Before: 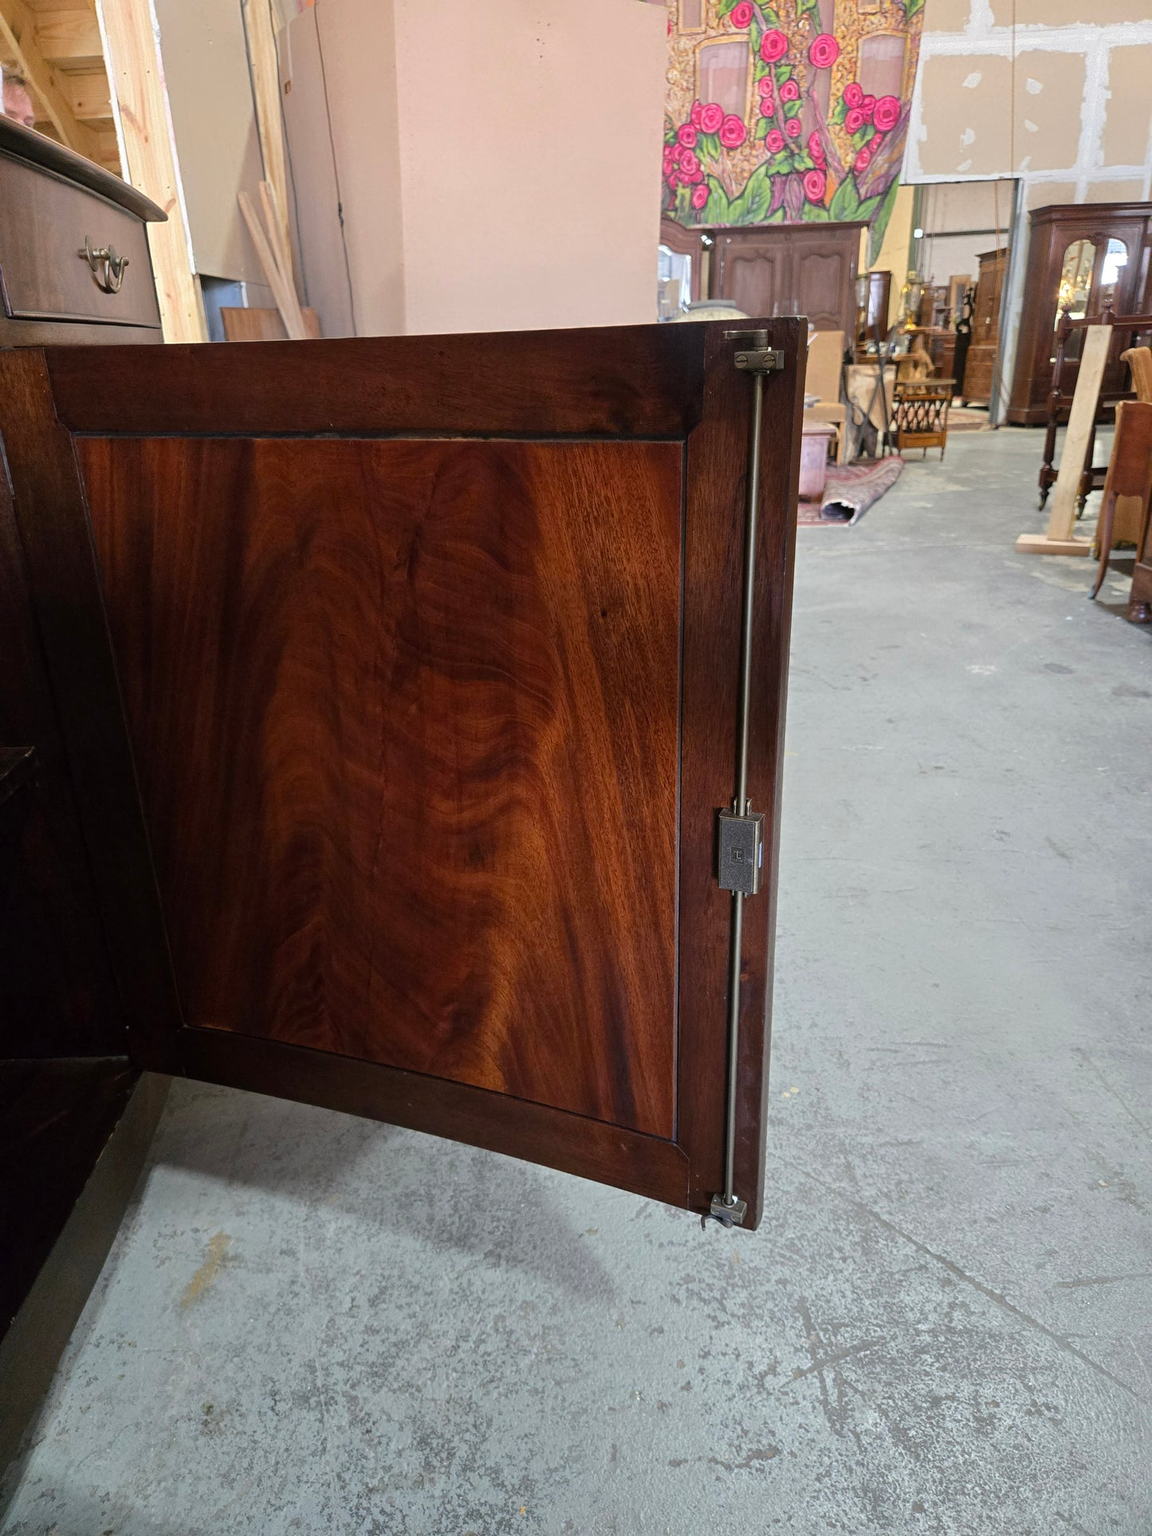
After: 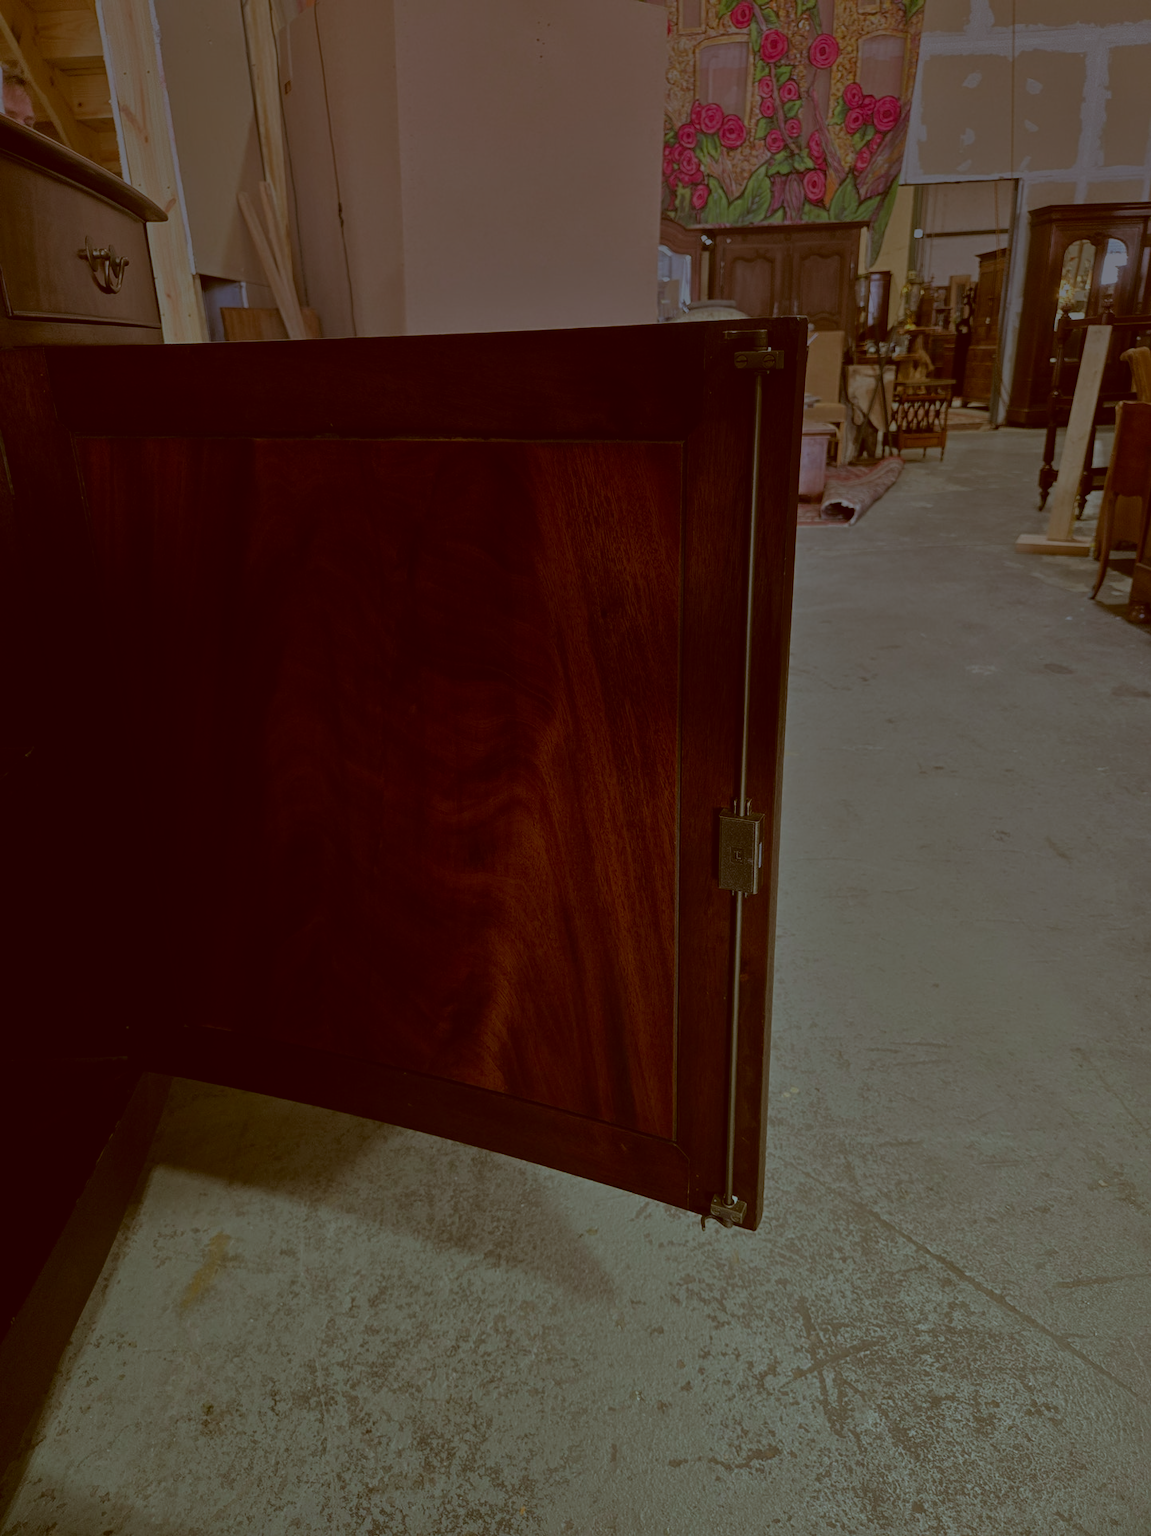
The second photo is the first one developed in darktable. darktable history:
tone equalizer: -8 EV -2 EV, -7 EV -2 EV, -6 EV -2 EV, -5 EV -2 EV, -4 EV -2 EV, -3 EV -2 EV, -2 EV -2 EV, -1 EV -1.63 EV, +0 EV -2 EV
color correction: highlights a* -14.62, highlights b* -16.22, shadows a* 10.12, shadows b* 29.4
contrast brightness saturation: contrast -0.02, brightness -0.01, saturation 0.03
exposure: black level correction -0.003, exposure 0.04 EV, compensate highlight preservation false
graduated density: hue 238.83°, saturation 50%
bloom: size 40%
